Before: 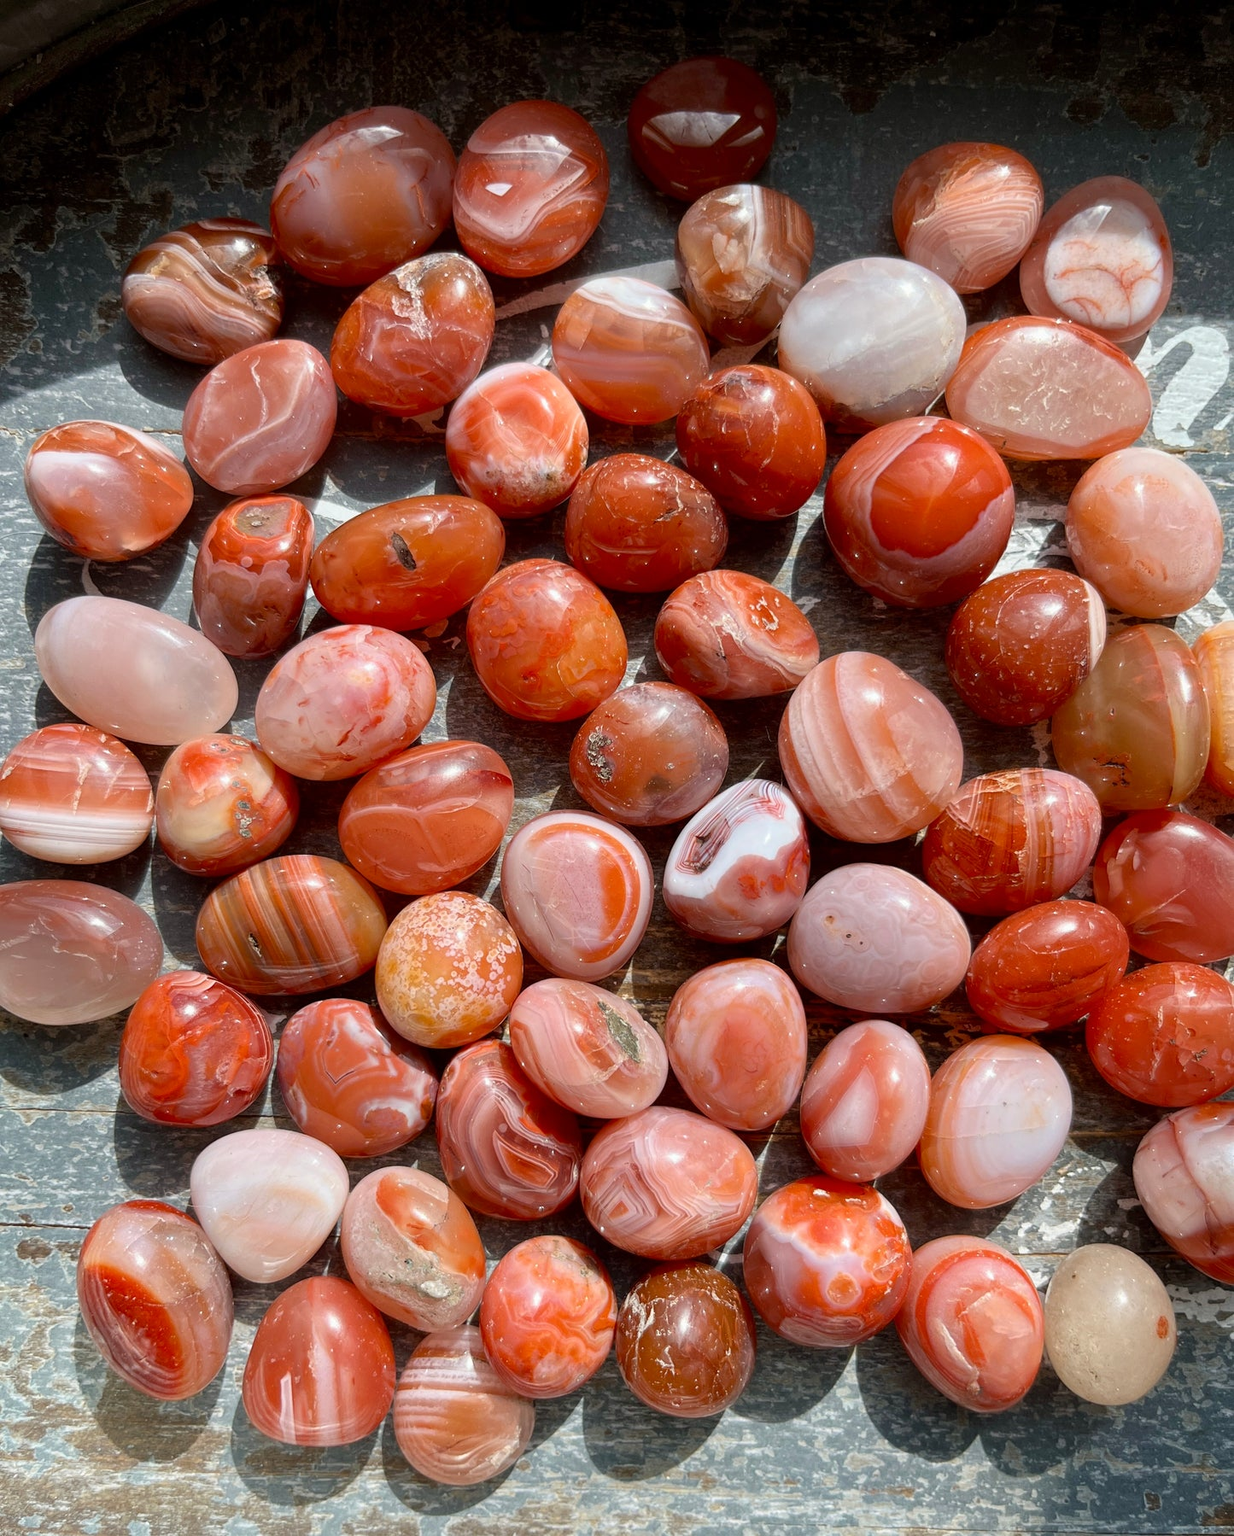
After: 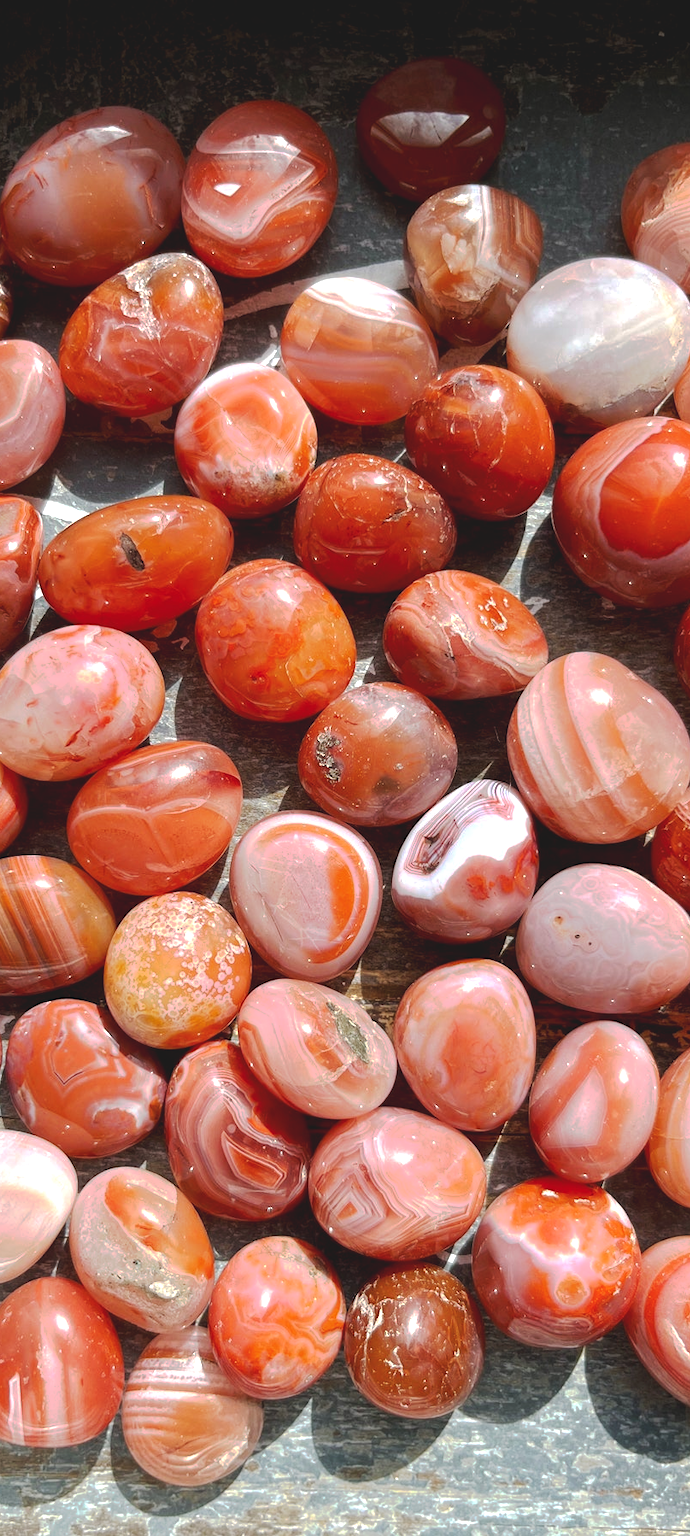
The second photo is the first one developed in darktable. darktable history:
crop: left 22.025%, right 21.997%, bottom 0.011%
exposure: black level correction -0.002, exposure 0.536 EV, compensate highlight preservation false
tone curve: curves: ch0 [(0, 0) (0.003, 0.096) (0.011, 0.096) (0.025, 0.098) (0.044, 0.099) (0.069, 0.106) (0.1, 0.128) (0.136, 0.153) (0.177, 0.186) (0.224, 0.218) (0.277, 0.265) (0.335, 0.316) (0.399, 0.374) (0.468, 0.445) (0.543, 0.526) (0.623, 0.605) (0.709, 0.681) (0.801, 0.758) (0.898, 0.819) (1, 1)], preserve colors none
